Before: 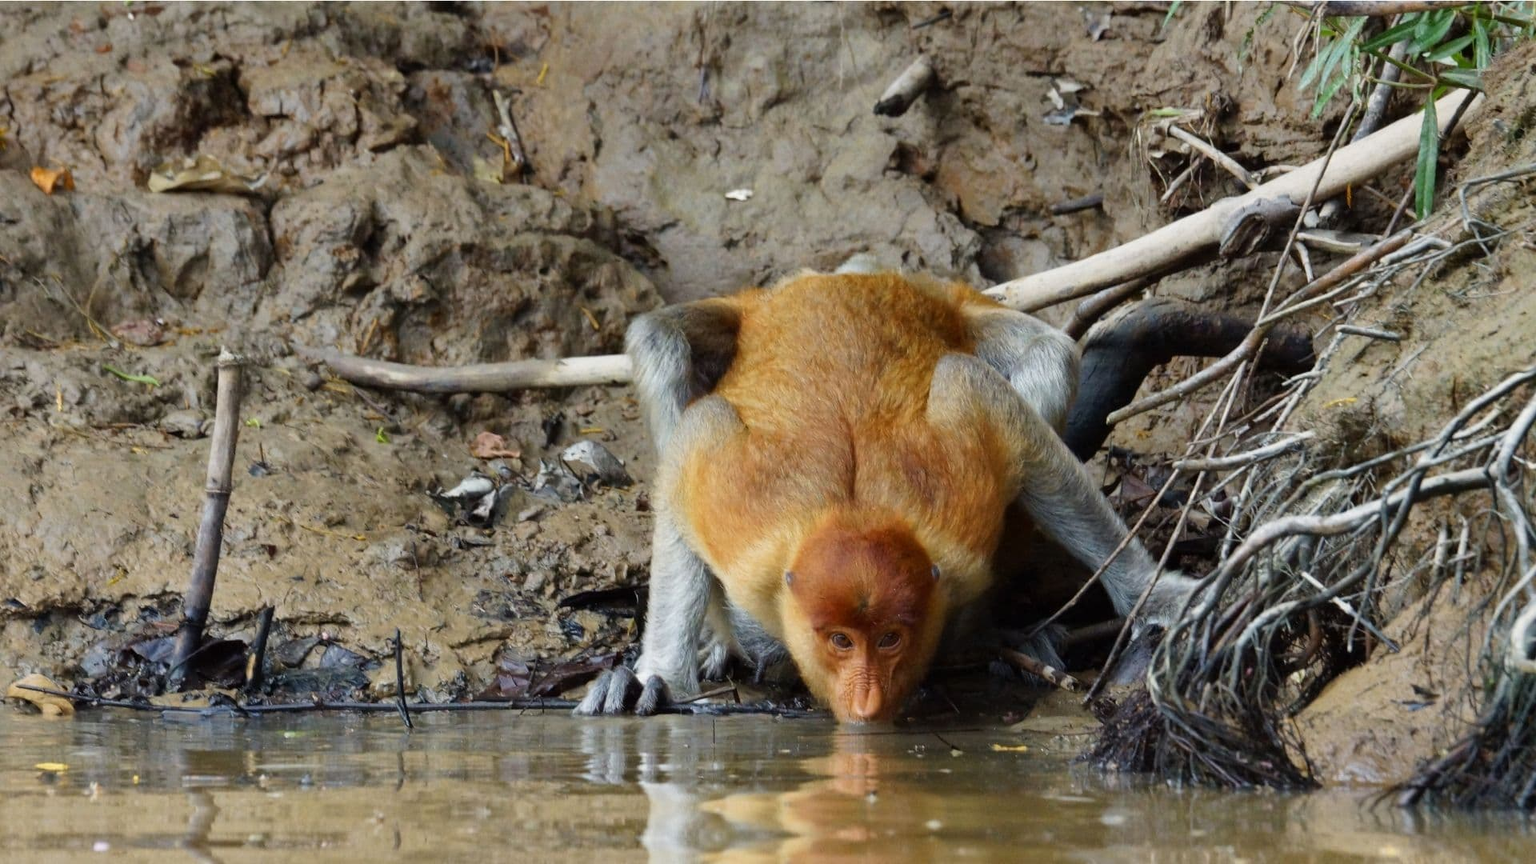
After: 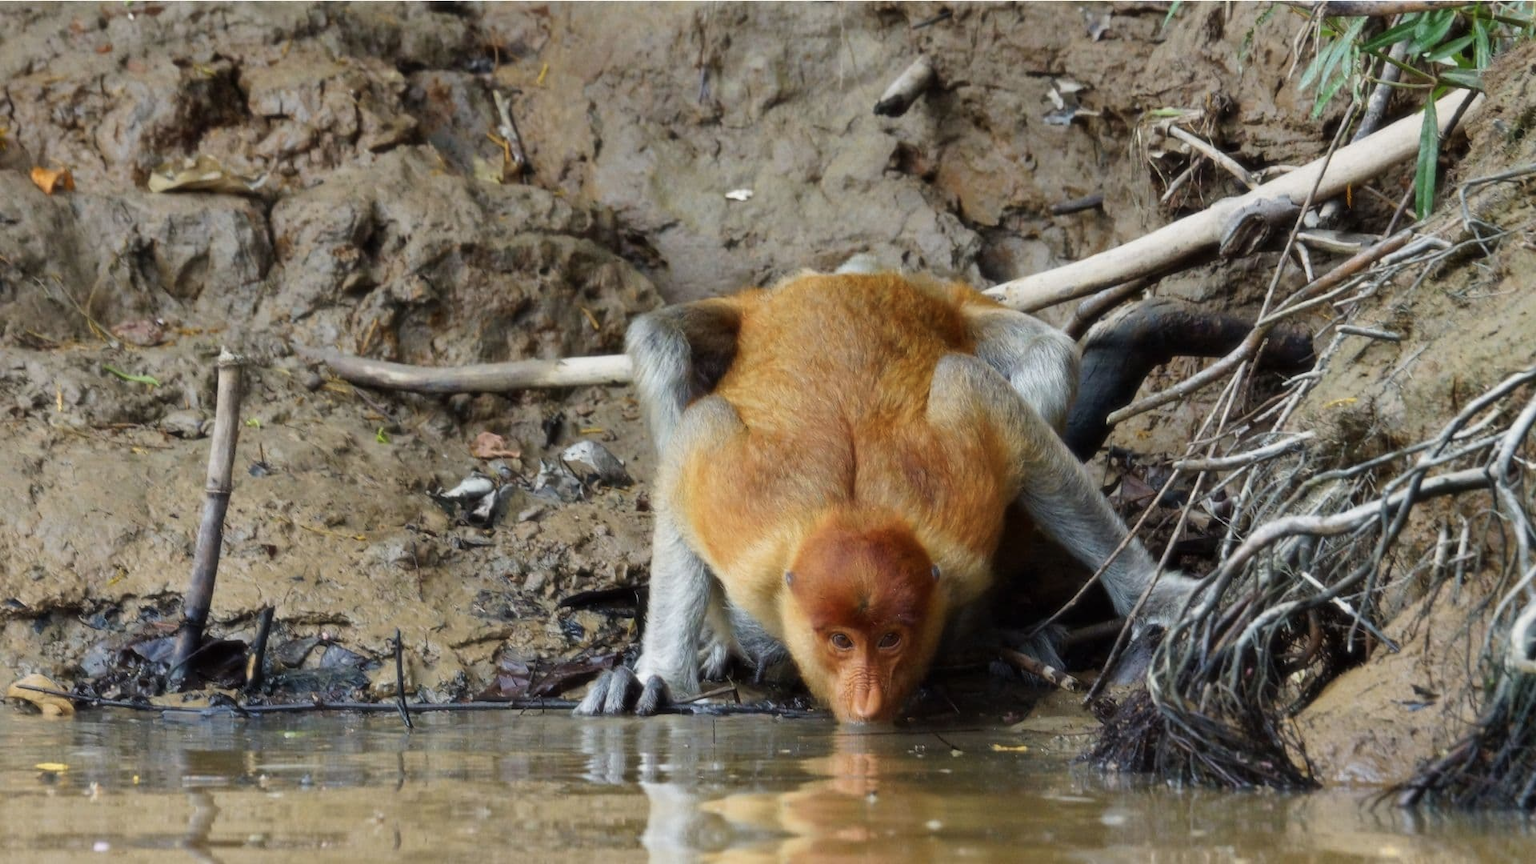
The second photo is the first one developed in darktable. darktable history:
soften: size 10%, saturation 50%, brightness 0.2 EV, mix 10%
